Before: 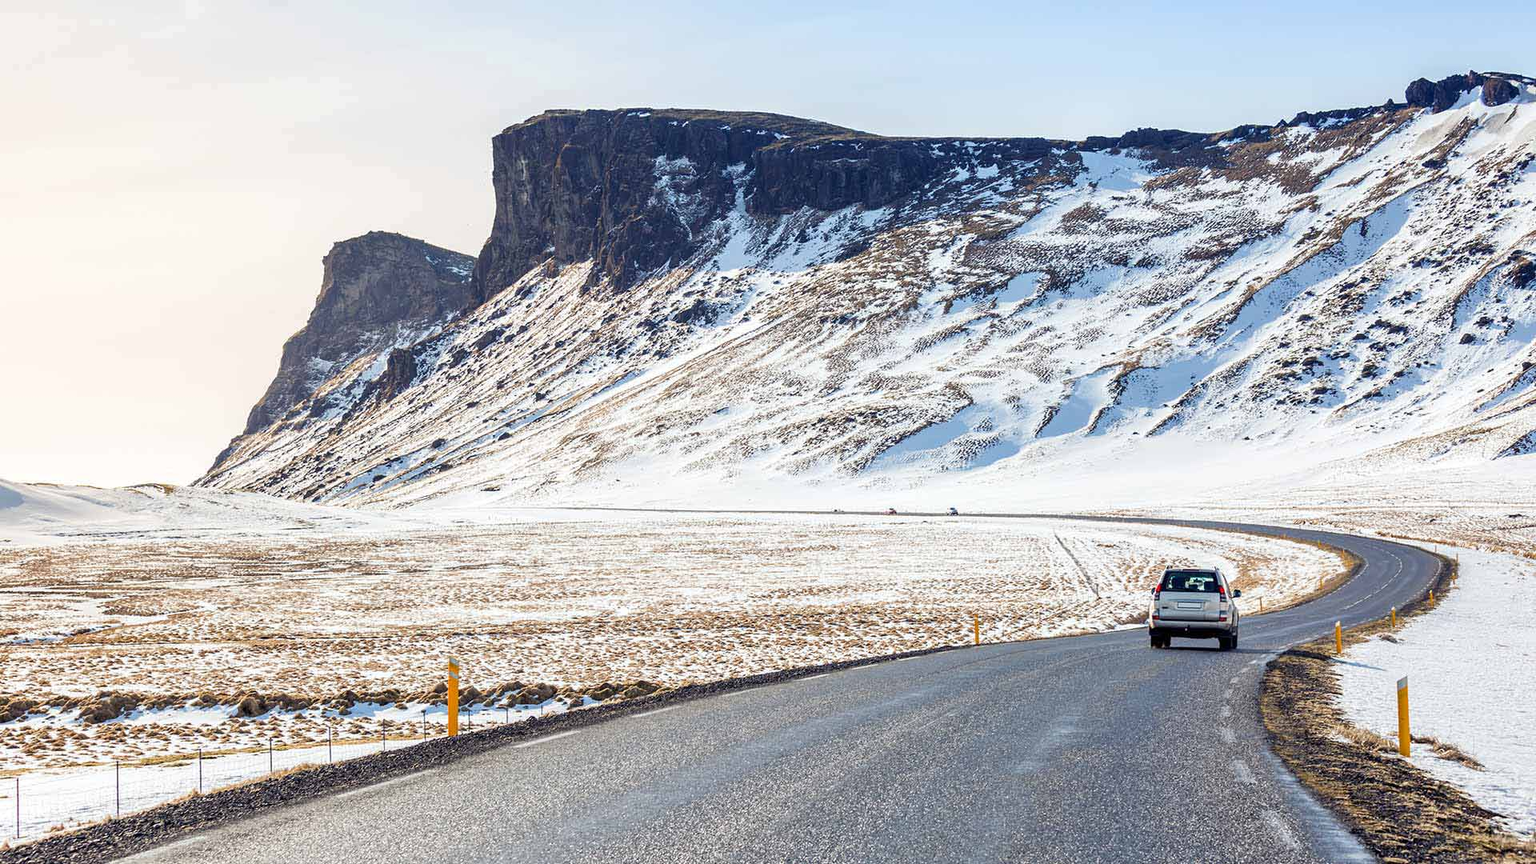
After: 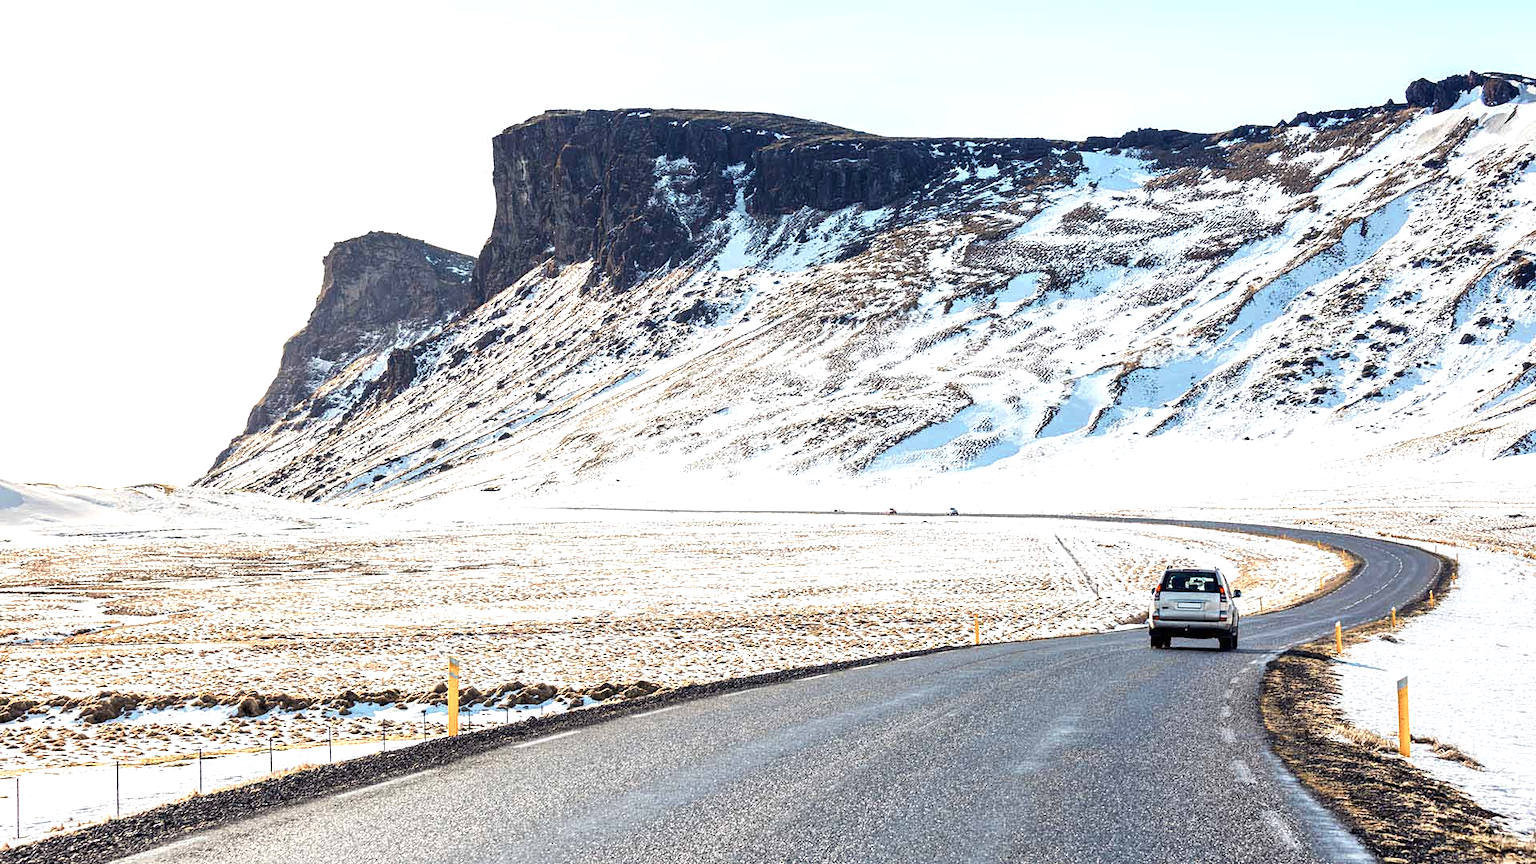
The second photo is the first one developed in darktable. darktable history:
tone equalizer: -8 EV -0.417 EV, -7 EV -0.389 EV, -6 EV -0.333 EV, -5 EV -0.222 EV, -3 EV 0.222 EV, -2 EV 0.333 EV, -1 EV 0.389 EV, +0 EV 0.417 EV, edges refinement/feathering 500, mask exposure compensation -1.57 EV, preserve details no
color zones: curves: ch0 [(0.018, 0.548) (0.197, 0.654) (0.425, 0.447) (0.605, 0.658) (0.732, 0.579)]; ch1 [(0.105, 0.531) (0.224, 0.531) (0.386, 0.39) (0.618, 0.456) (0.732, 0.456) (0.956, 0.421)]; ch2 [(0.039, 0.583) (0.215, 0.465) (0.399, 0.544) (0.465, 0.548) (0.614, 0.447) (0.724, 0.43) (0.882, 0.623) (0.956, 0.632)]
